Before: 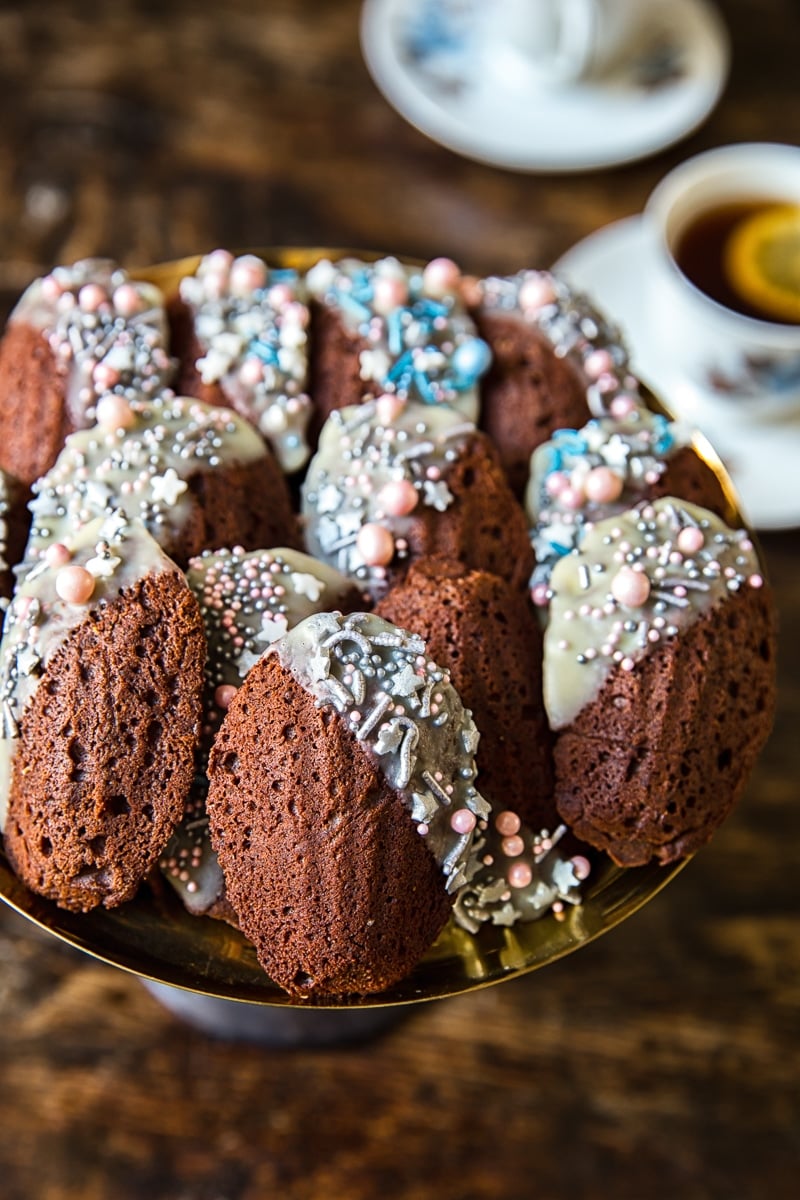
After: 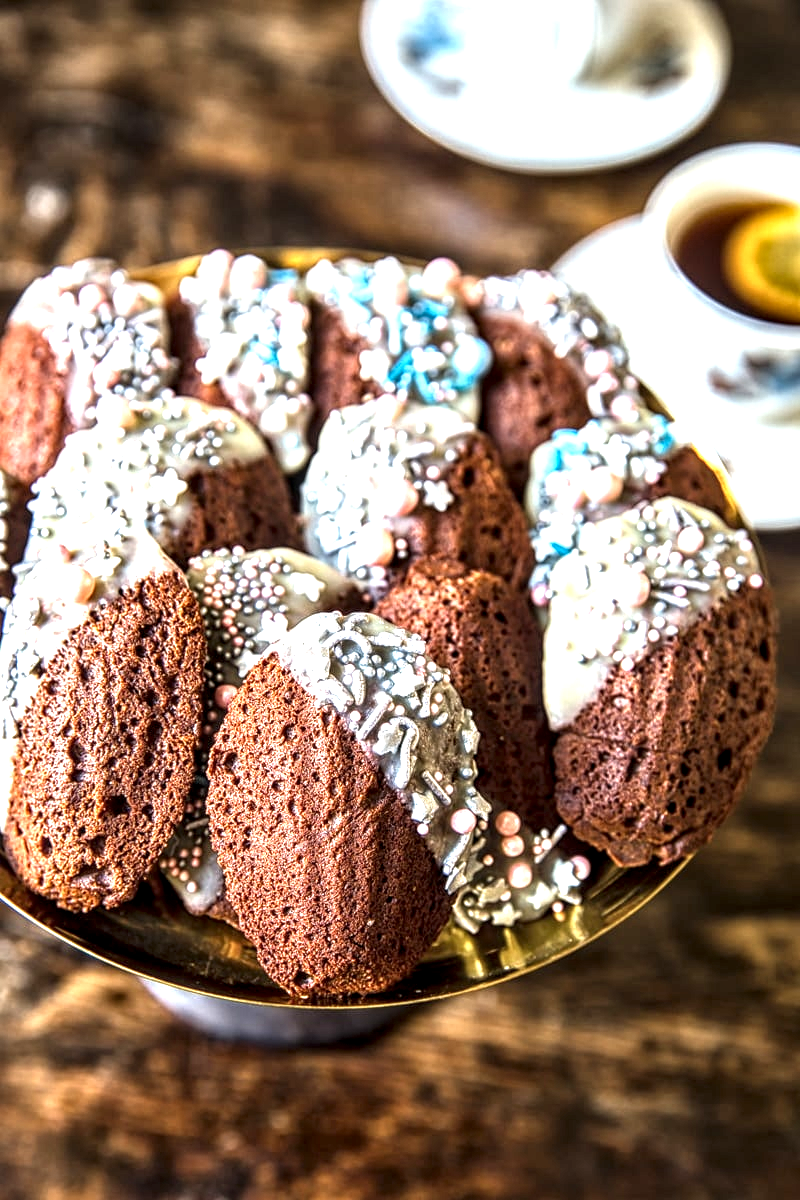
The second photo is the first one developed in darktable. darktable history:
exposure: black level correction 0, exposure 1 EV, compensate exposure bias true, compensate highlight preservation false
local contrast: highlights 77%, shadows 56%, detail 174%, midtone range 0.433
